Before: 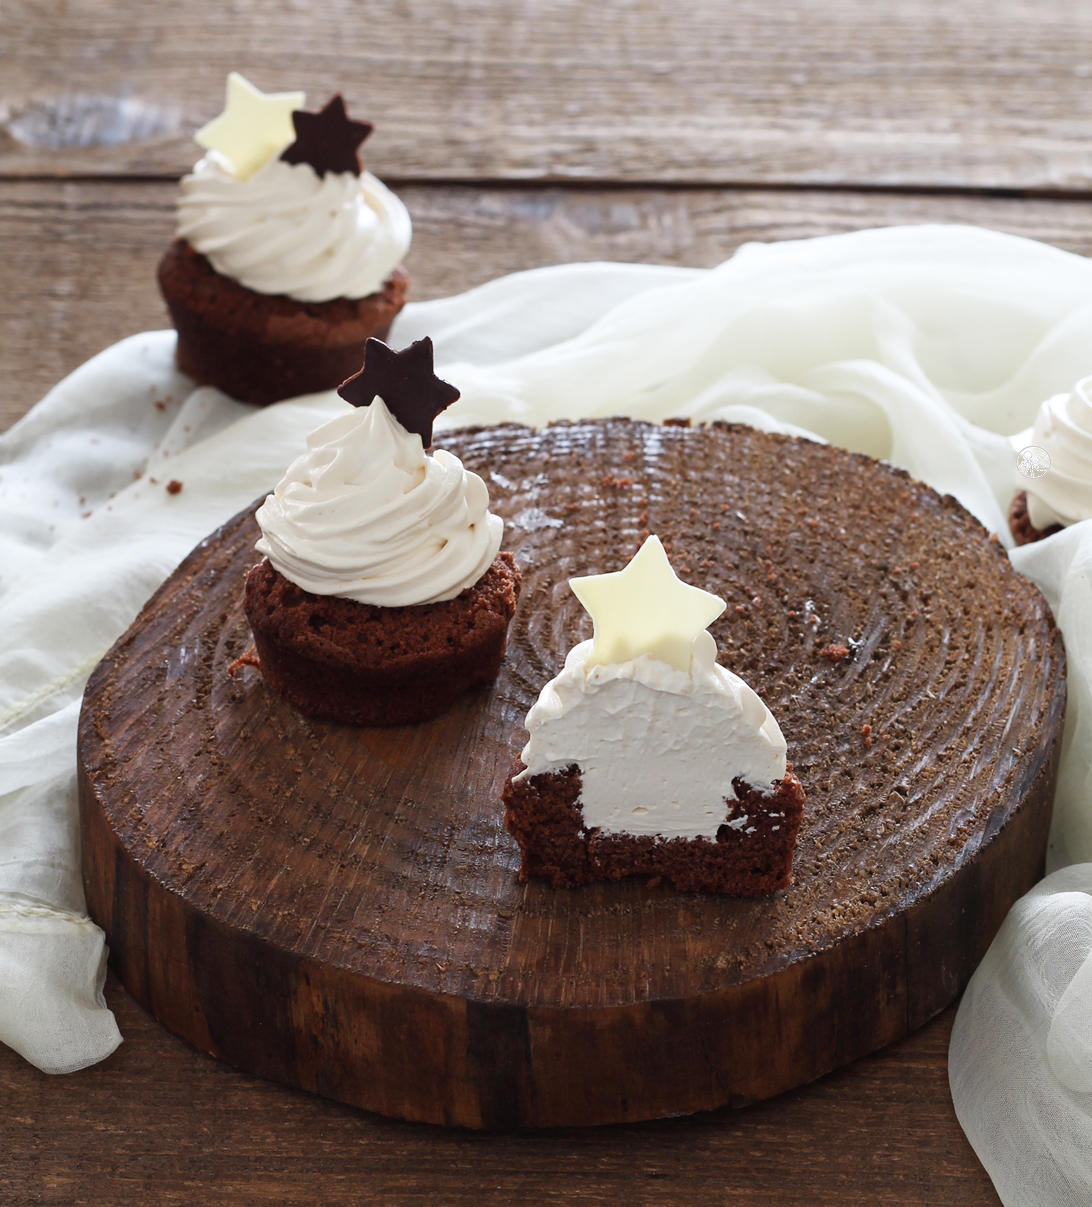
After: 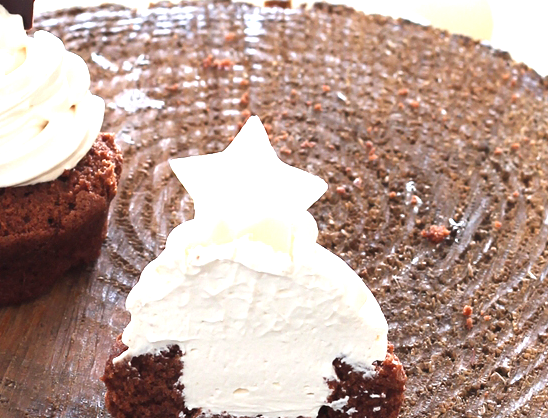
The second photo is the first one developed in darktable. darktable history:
crop: left 36.607%, top 34.735%, right 13.146%, bottom 30.611%
exposure: black level correction 0, exposure 1.2 EV, compensate exposure bias true, compensate highlight preservation false
